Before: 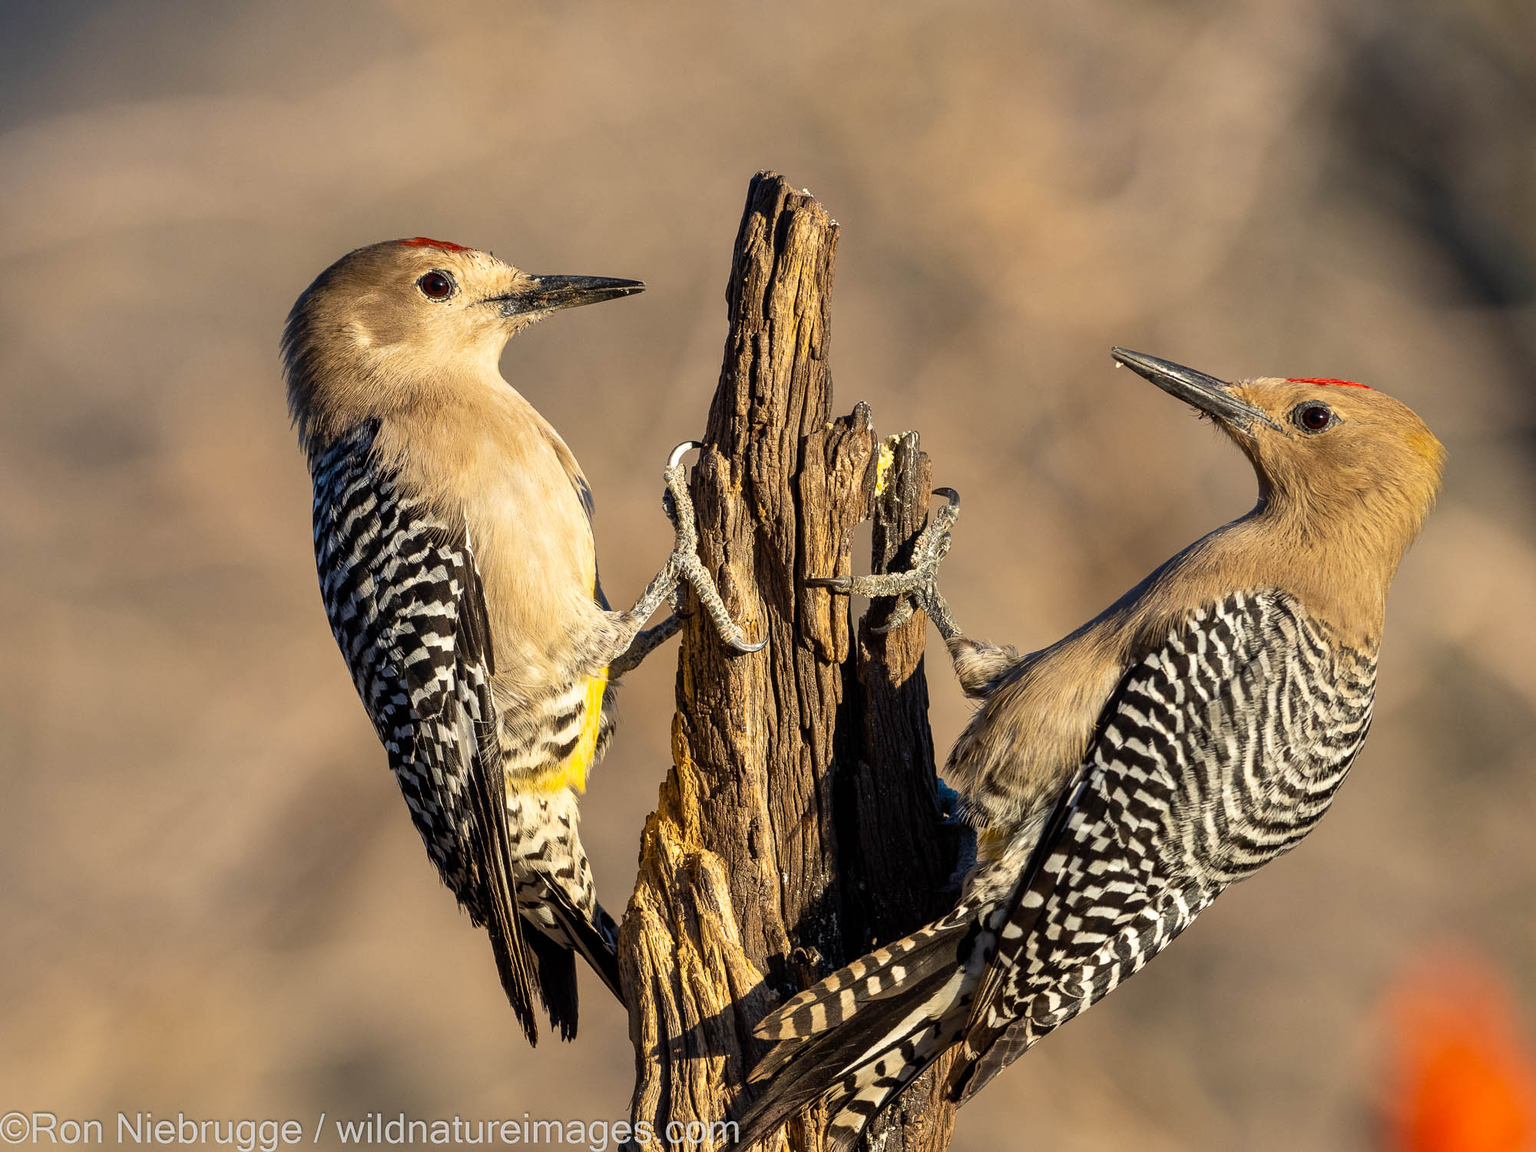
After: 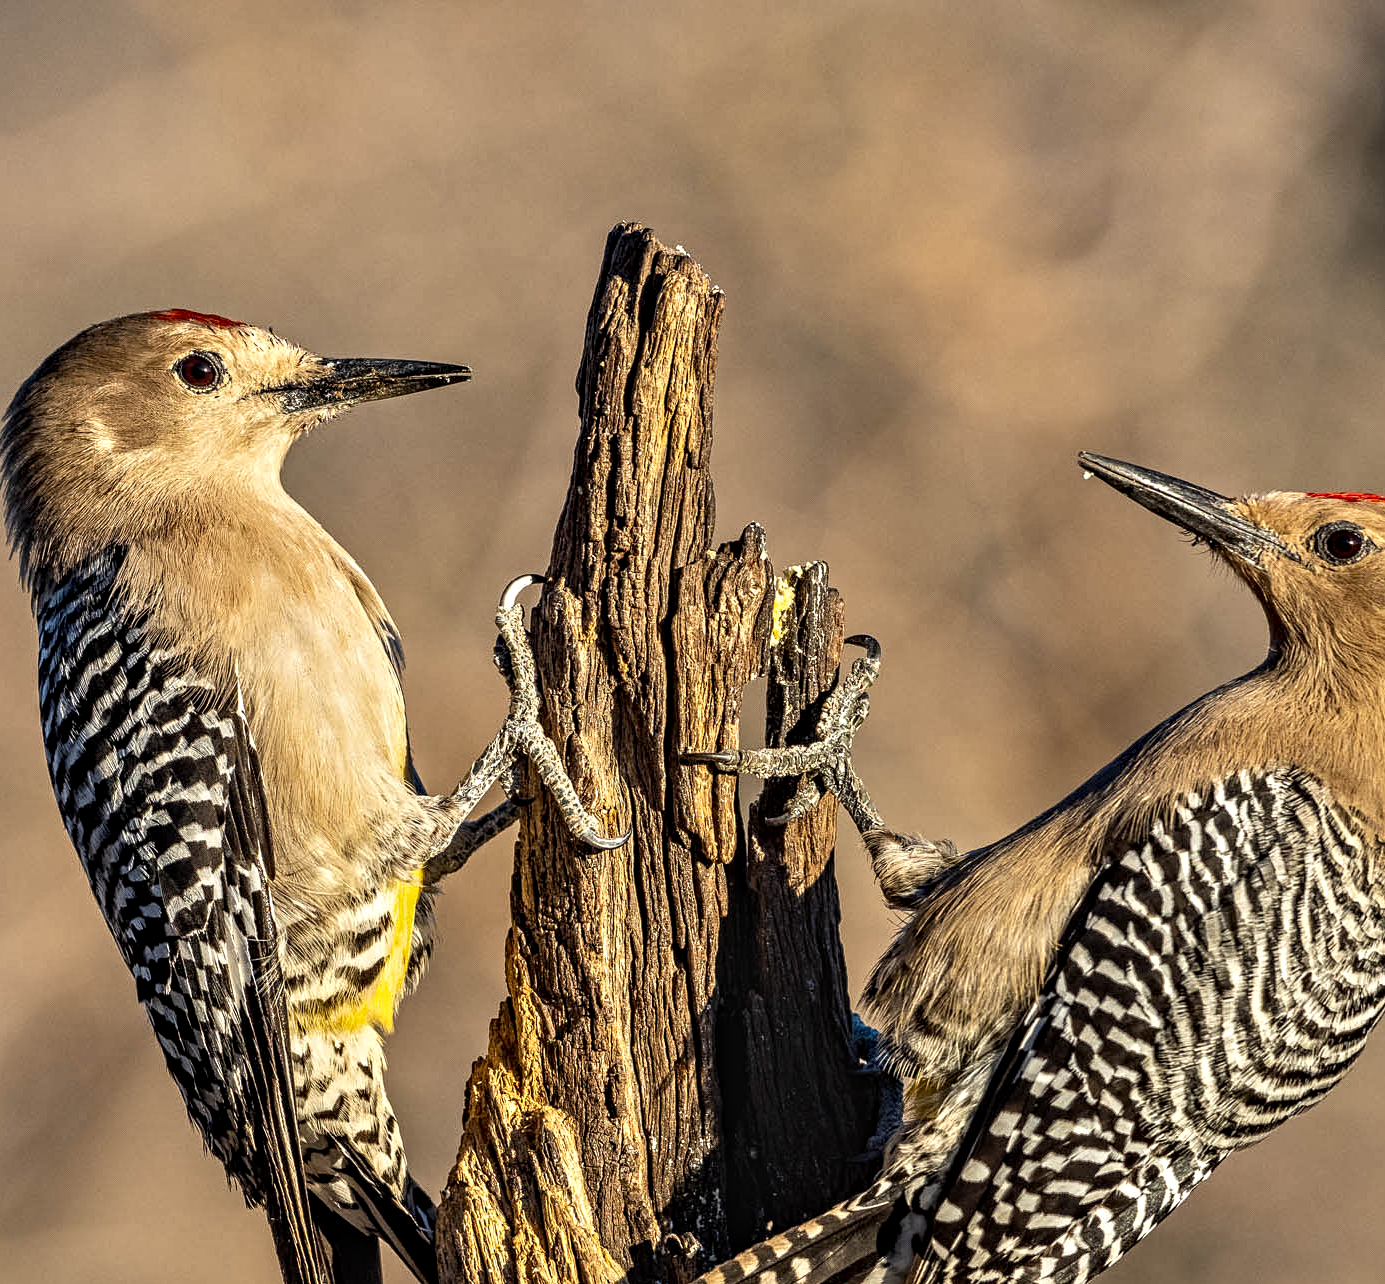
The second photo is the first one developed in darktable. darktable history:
contrast equalizer: octaves 7, y [[0.5, 0.542, 0.583, 0.625, 0.667, 0.708], [0.5 ×6], [0.5 ×6], [0 ×6], [0 ×6]]
crop: left 18.481%, right 12.253%, bottom 14.335%
local contrast: detail 109%
